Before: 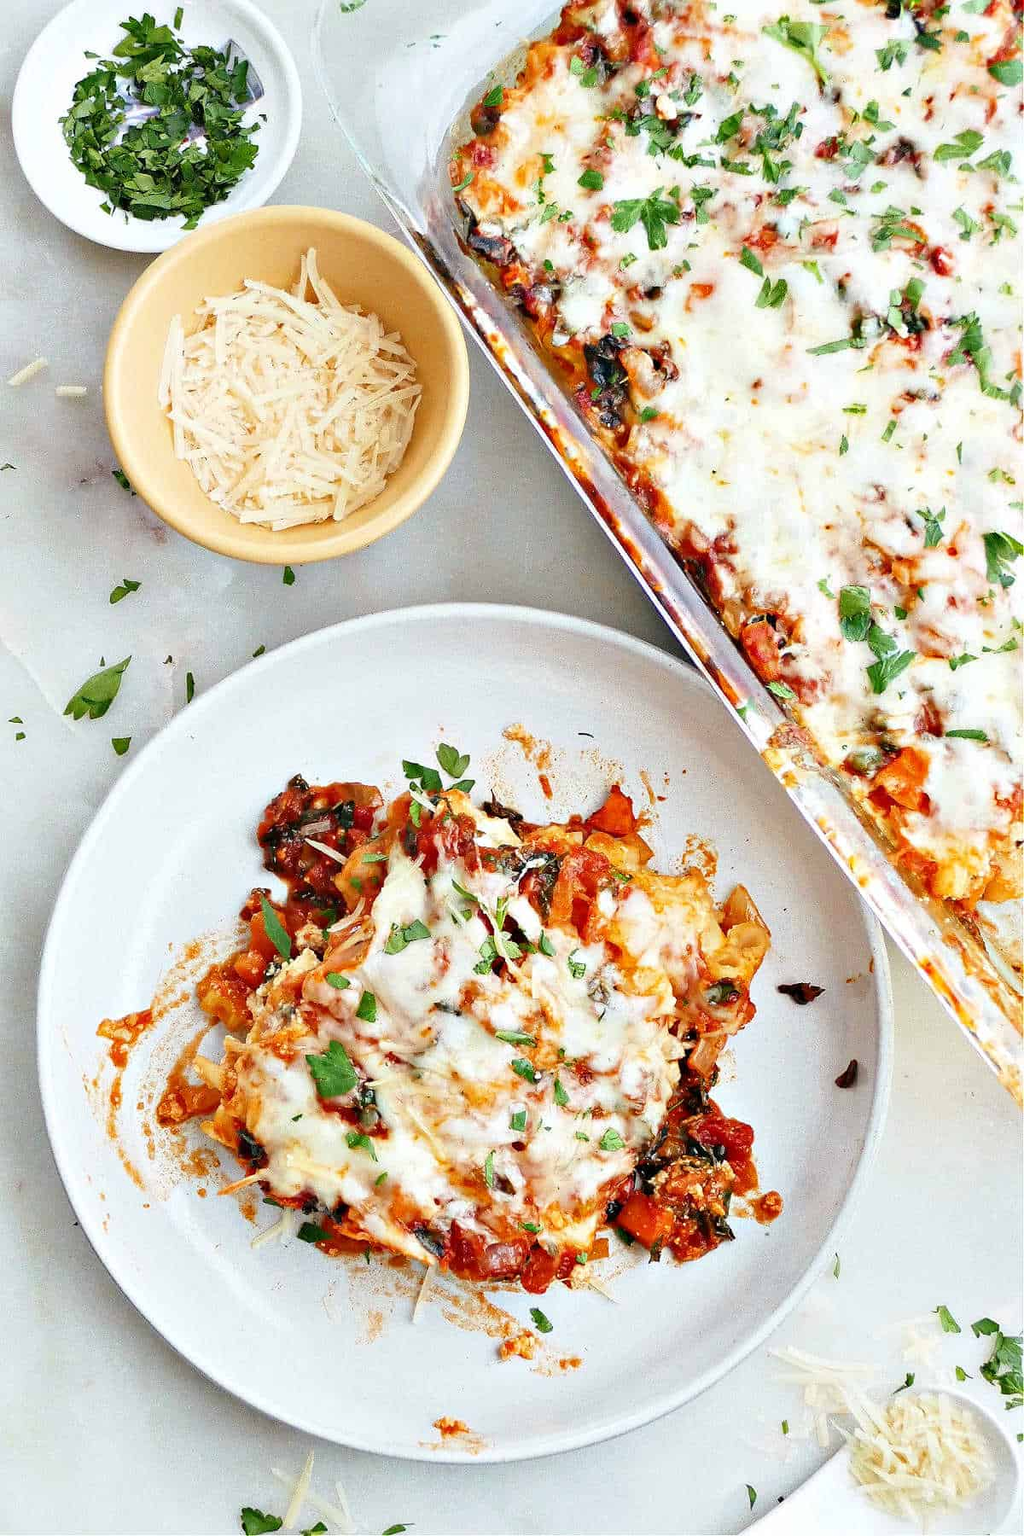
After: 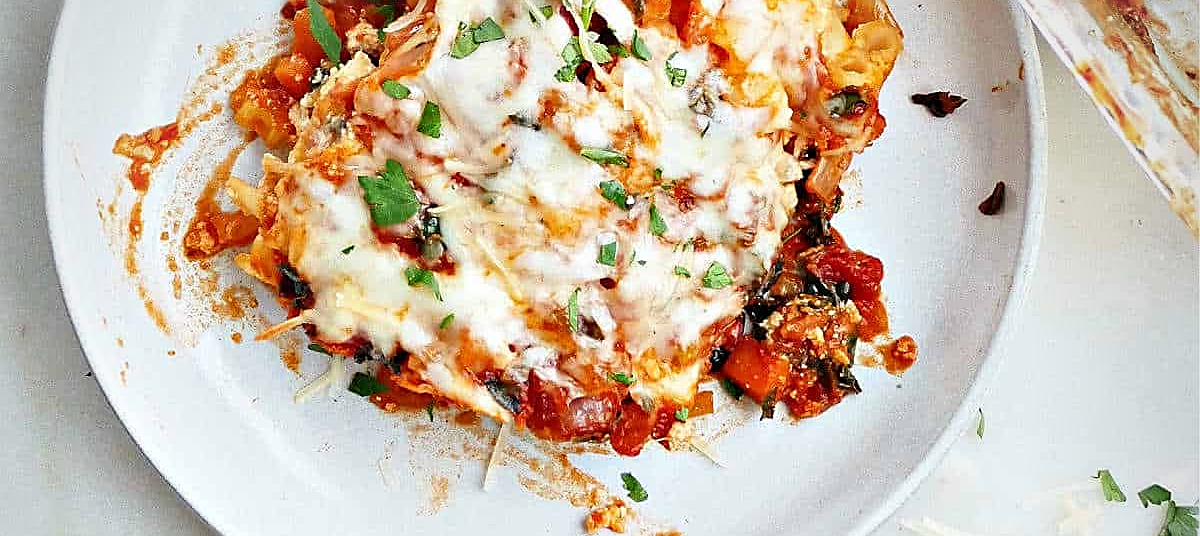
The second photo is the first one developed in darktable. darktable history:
sharpen: amount 0.496
crop and rotate: top 58.897%, bottom 11.324%
vignetting: fall-off start 74.47%, fall-off radius 66.46%, center (-0.024, 0.404)
